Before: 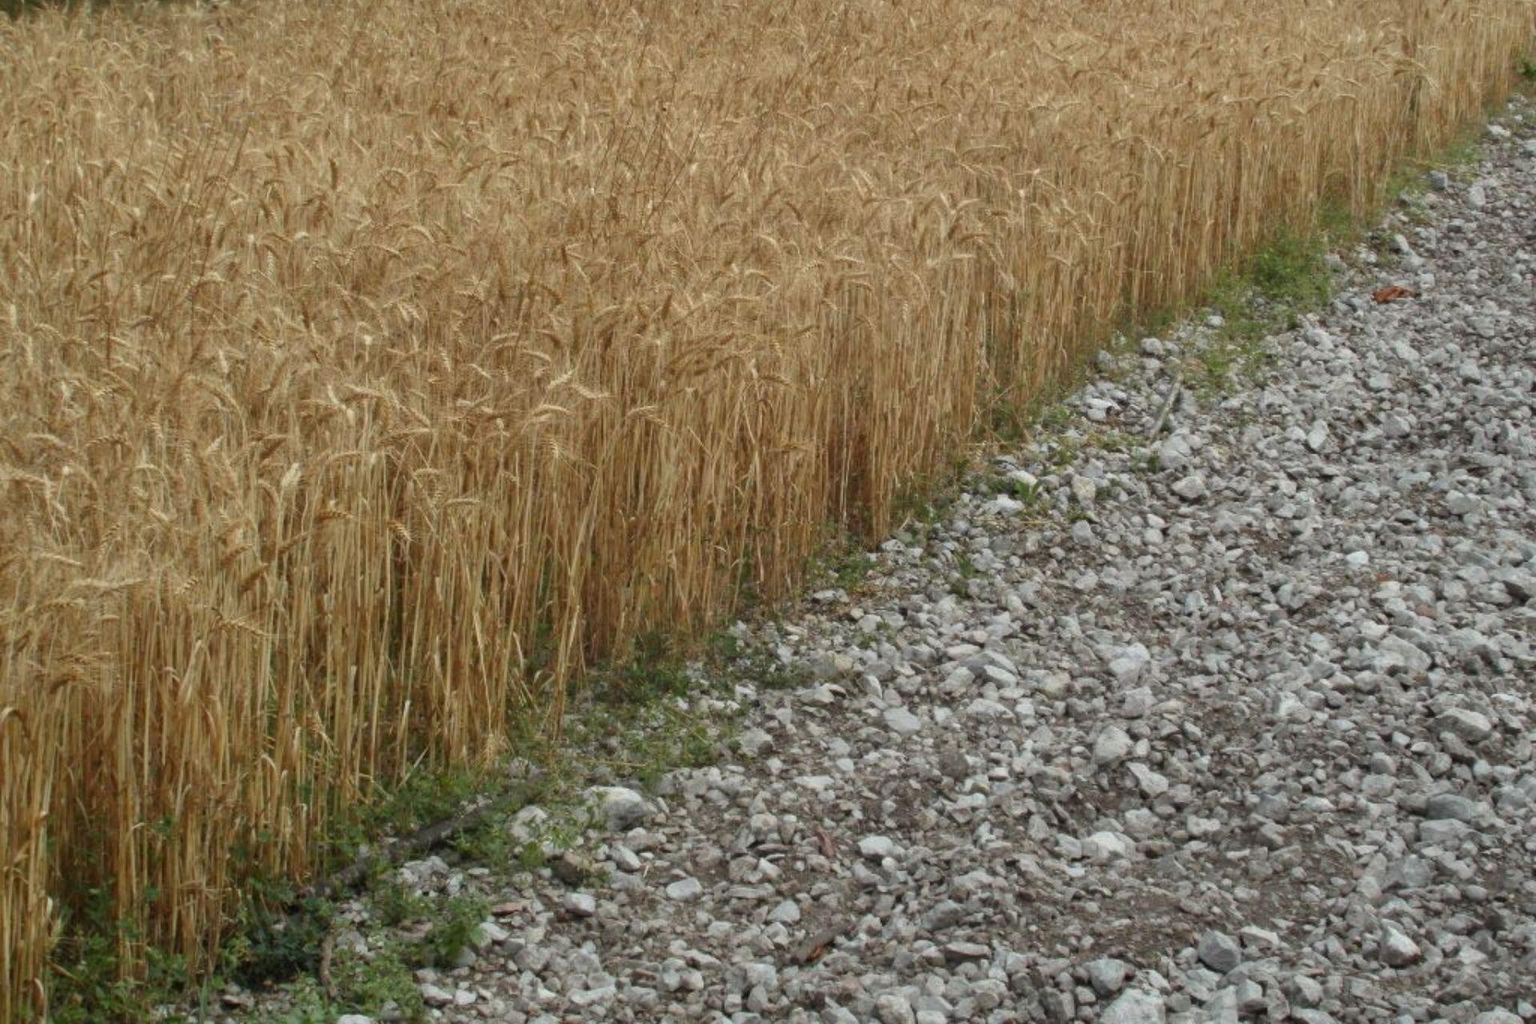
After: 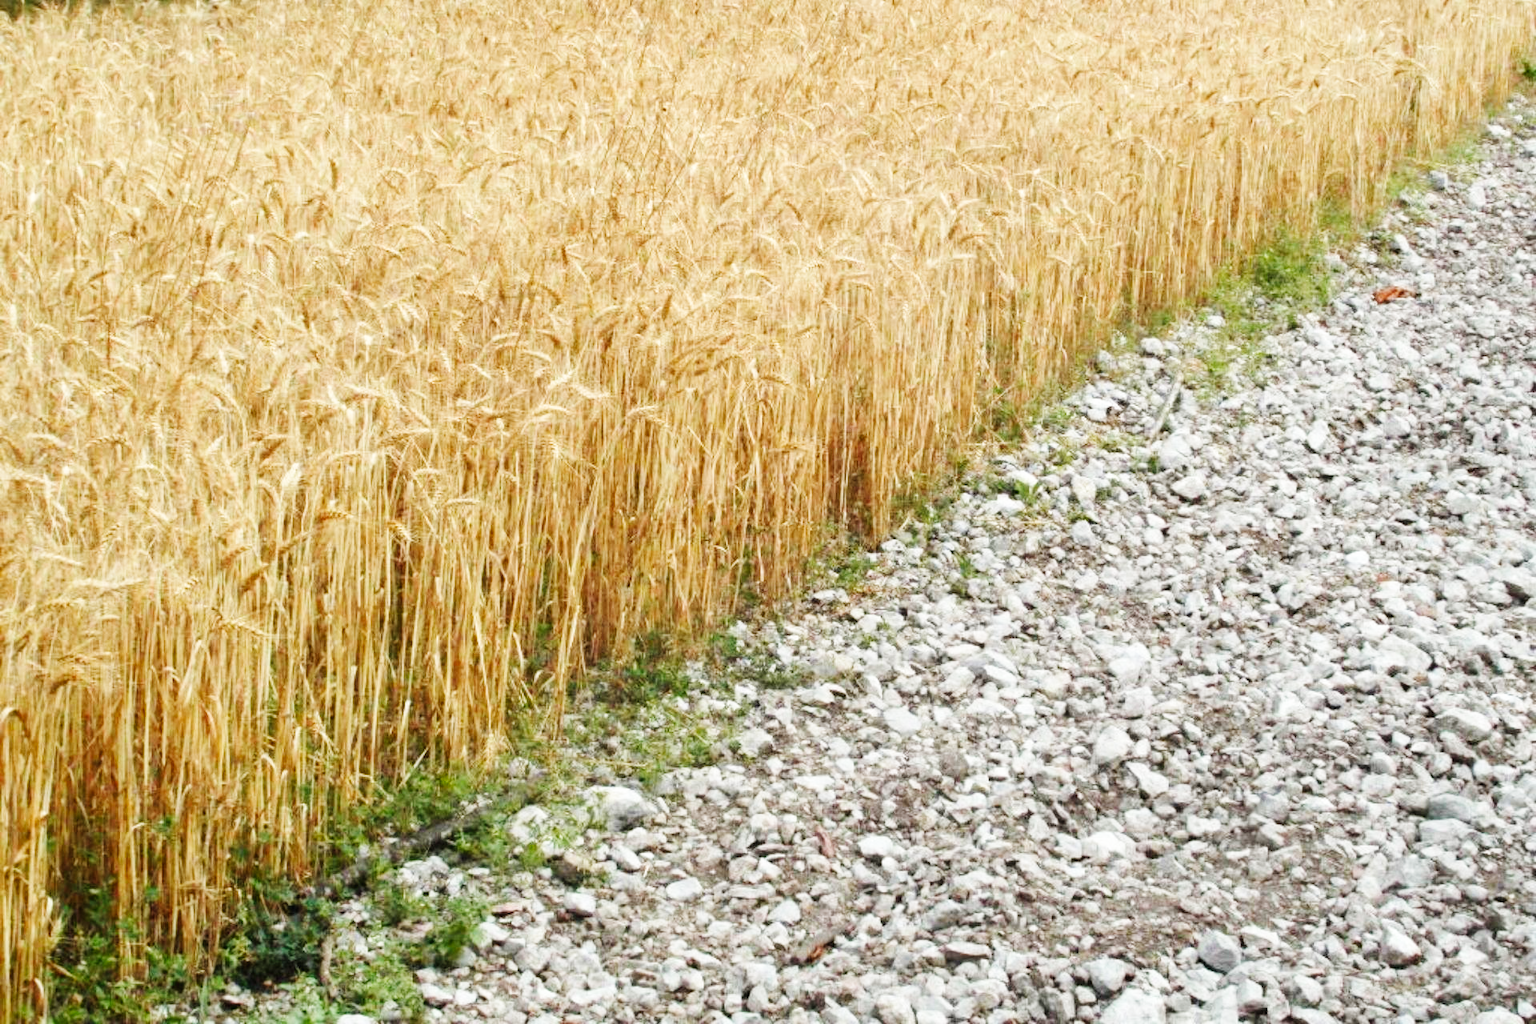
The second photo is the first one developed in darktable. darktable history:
base curve: curves: ch0 [(0, 0.003) (0.001, 0.002) (0.006, 0.004) (0.02, 0.022) (0.048, 0.086) (0.094, 0.234) (0.162, 0.431) (0.258, 0.629) (0.385, 0.8) (0.548, 0.918) (0.751, 0.988) (1, 1)], preserve colors none
exposure: exposure 0.2 EV, compensate highlight preservation false
